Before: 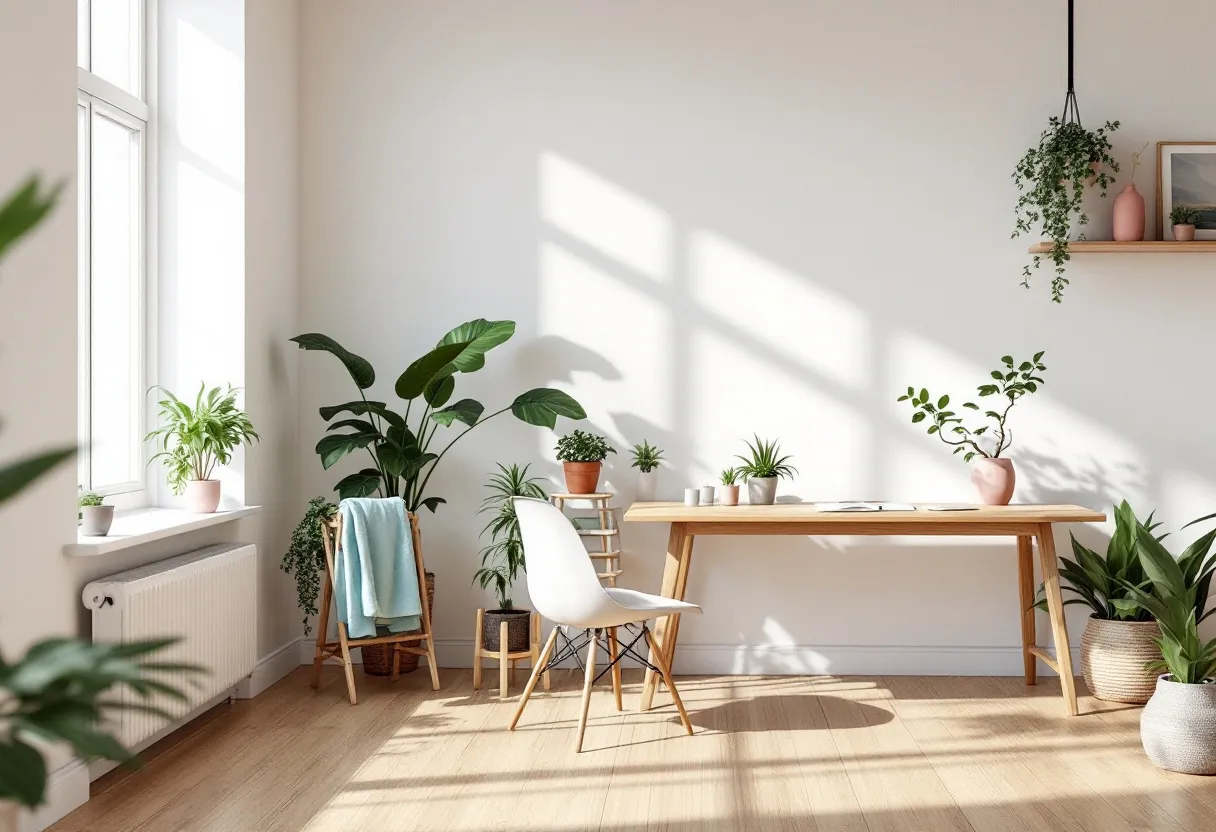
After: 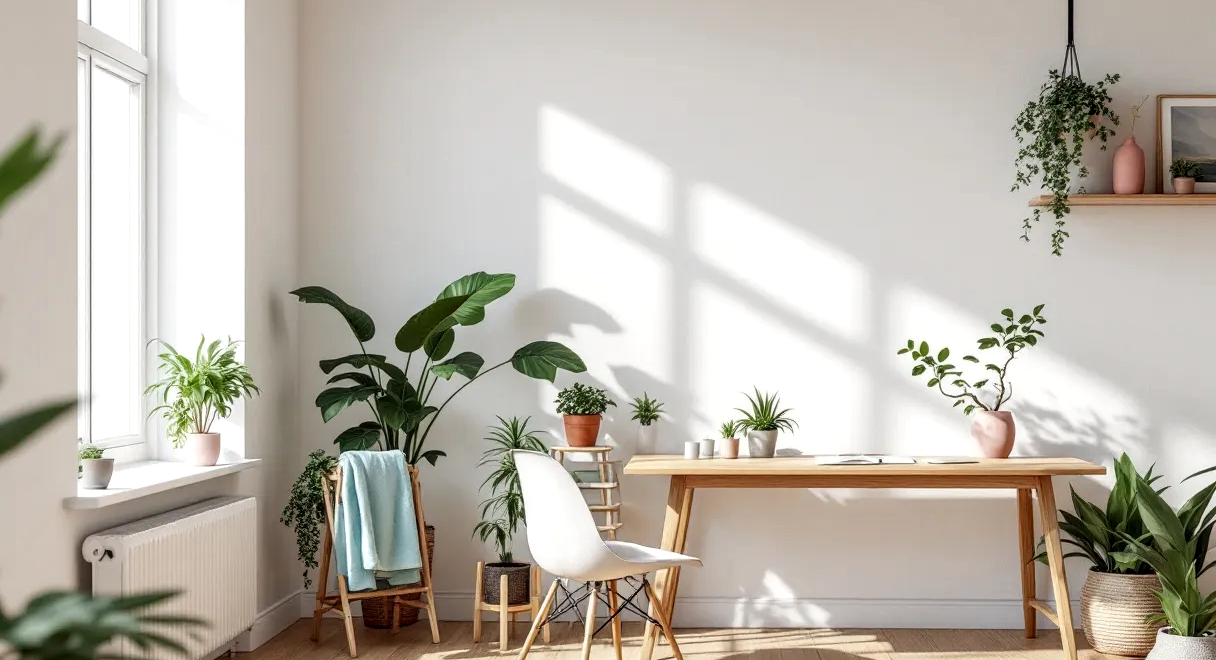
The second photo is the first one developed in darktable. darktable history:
local contrast: on, module defaults
crop and rotate: top 5.658%, bottom 14.984%
